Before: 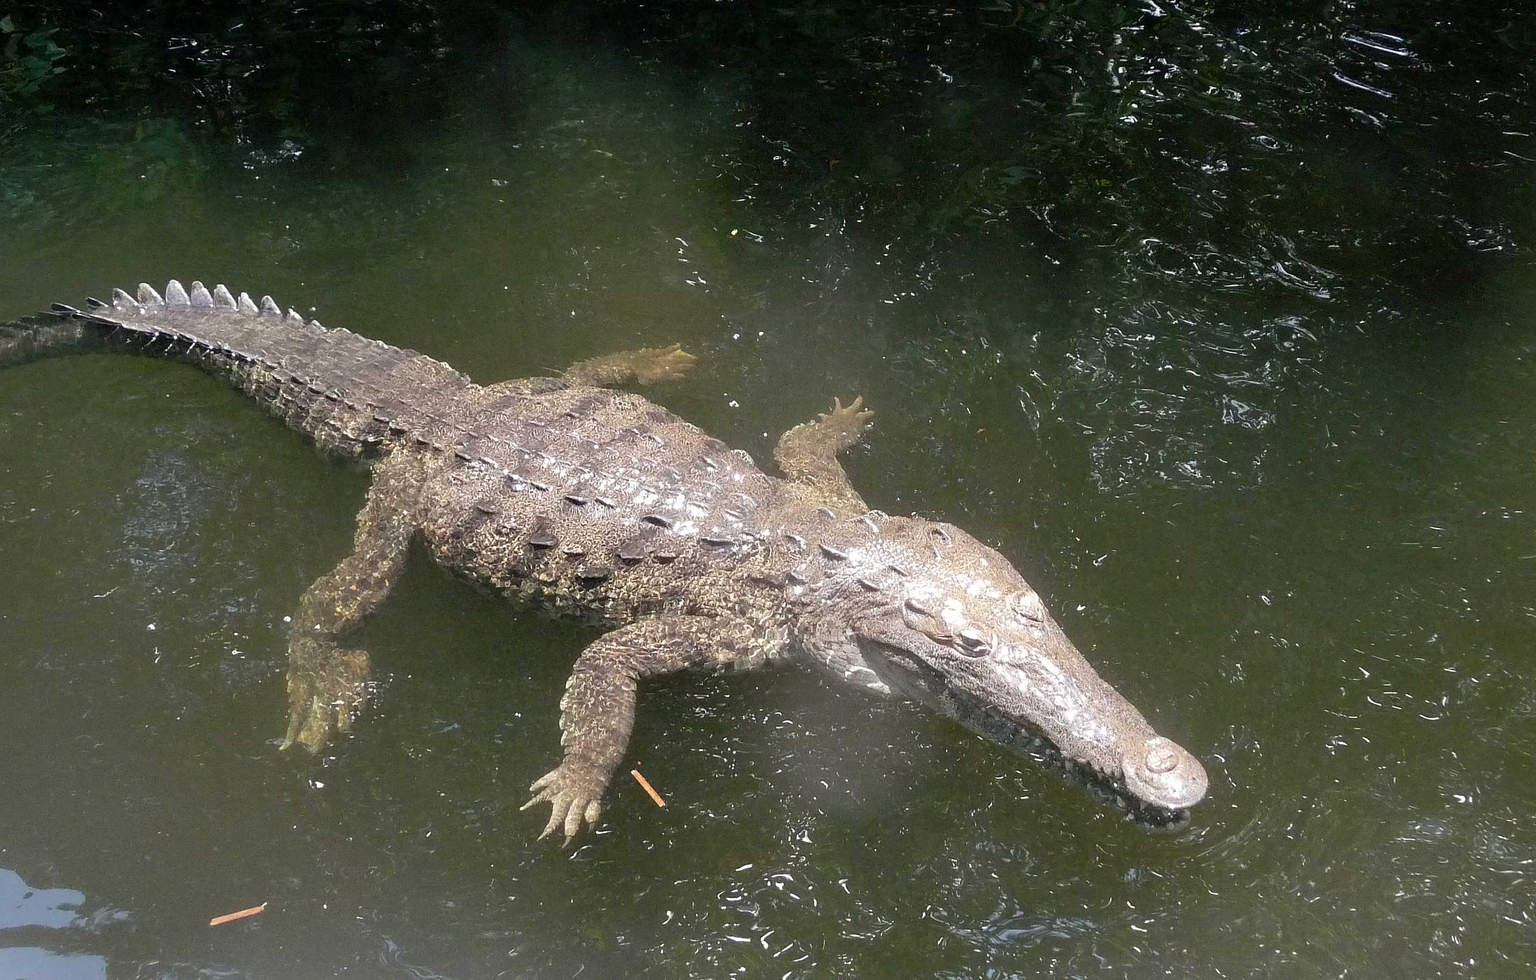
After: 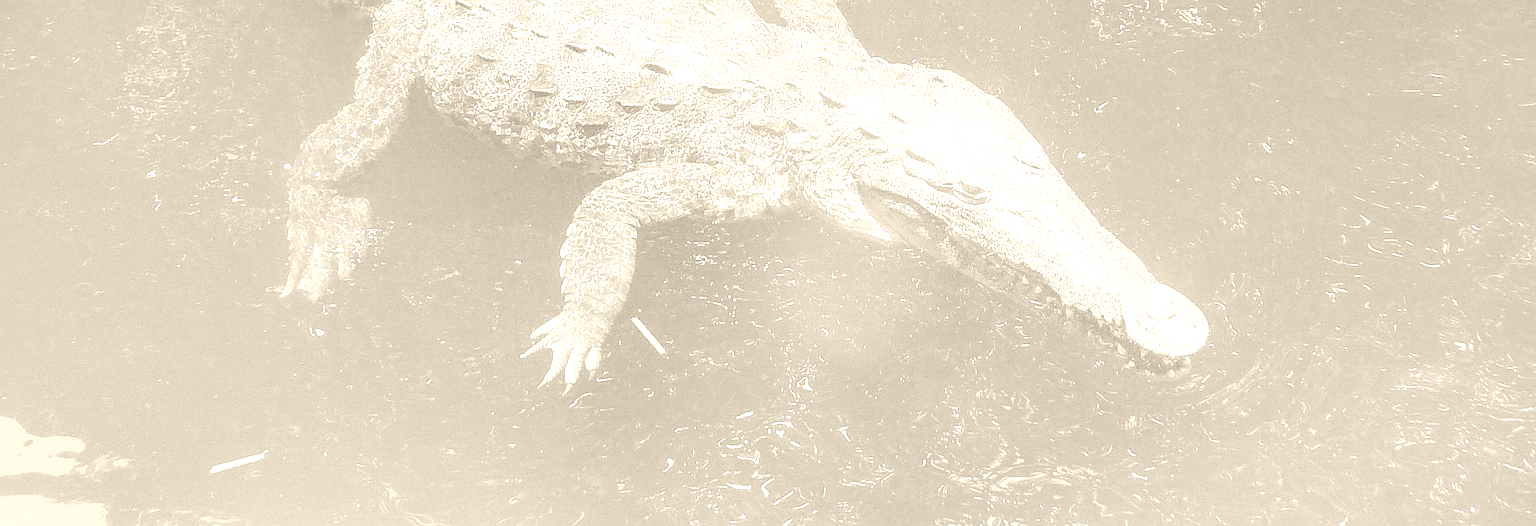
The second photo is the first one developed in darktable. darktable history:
local contrast: on, module defaults
sharpen: on, module defaults
colorize: hue 36°, saturation 71%, lightness 80.79%
vignetting: fall-off start 100%, brightness -0.406, saturation -0.3, width/height ratio 1.324, dithering 8-bit output, unbound false
crop and rotate: top 46.237%
